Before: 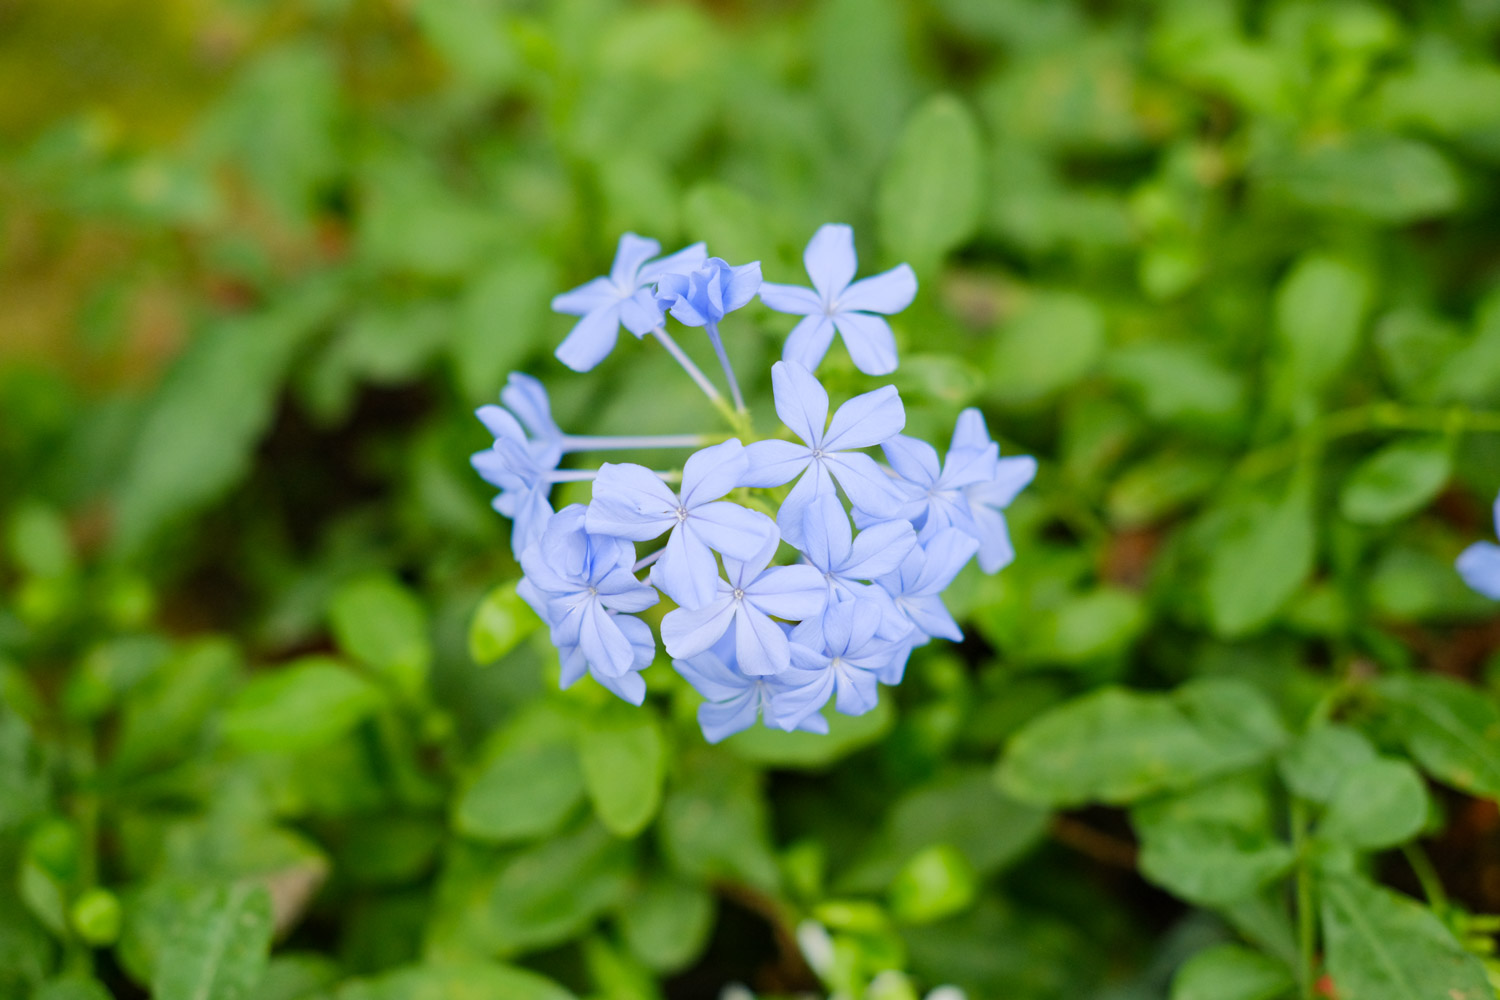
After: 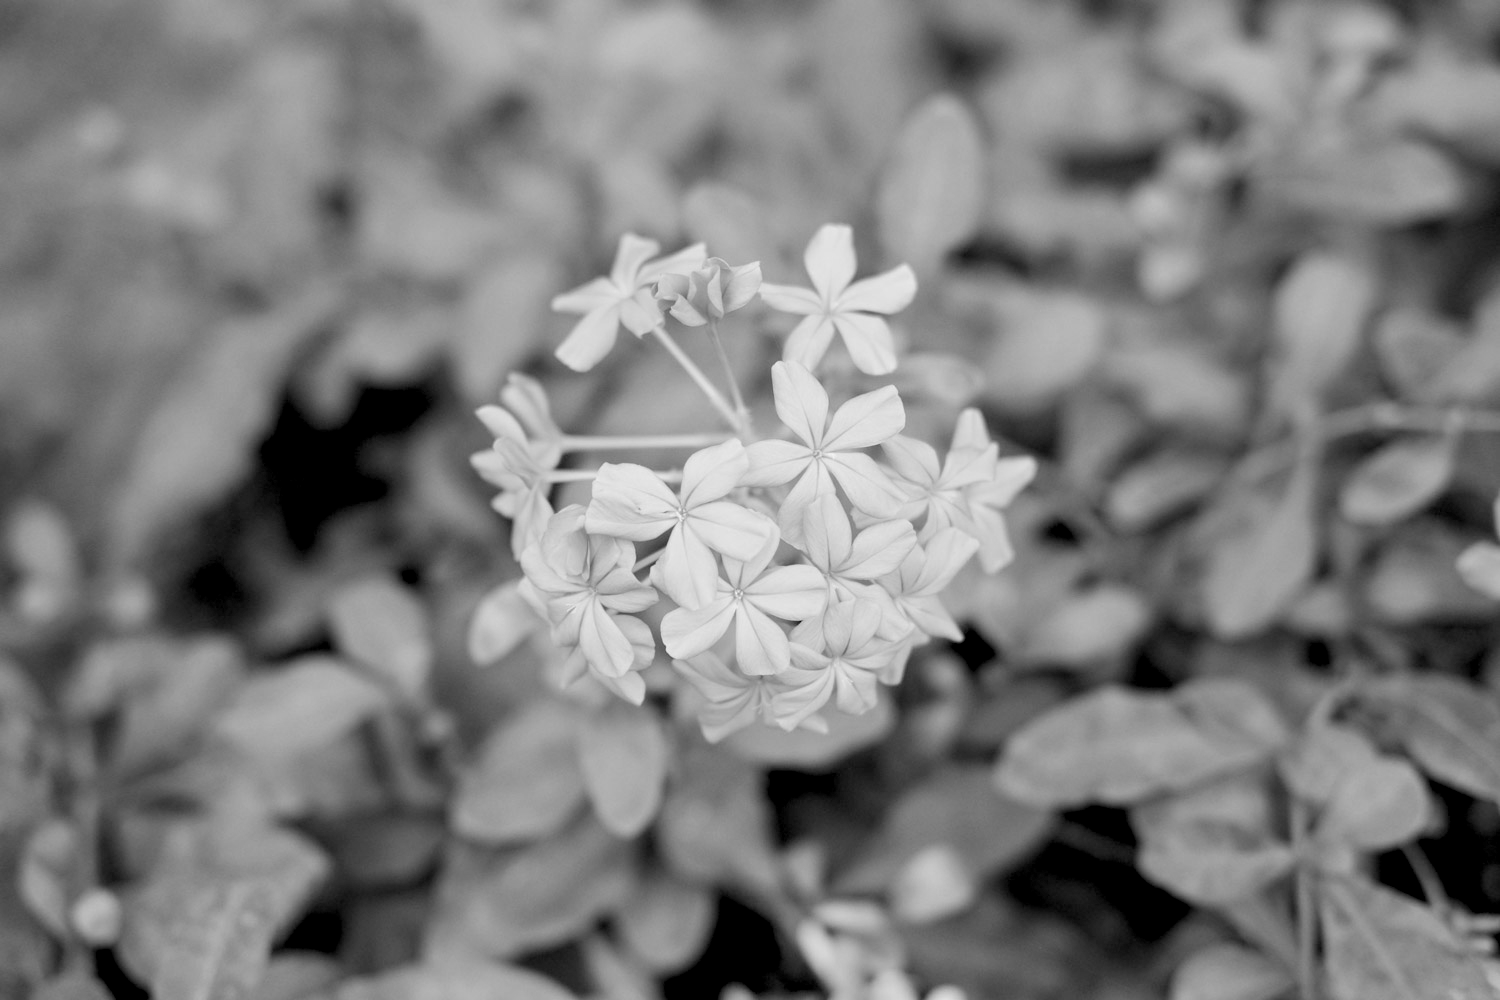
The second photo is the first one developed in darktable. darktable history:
monochrome: a -6.99, b 35.61, size 1.4
rgb levels: levels [[0.01, 0.419, 0.839], [0, 0.5, 1], [0, 0.5, 1]]
